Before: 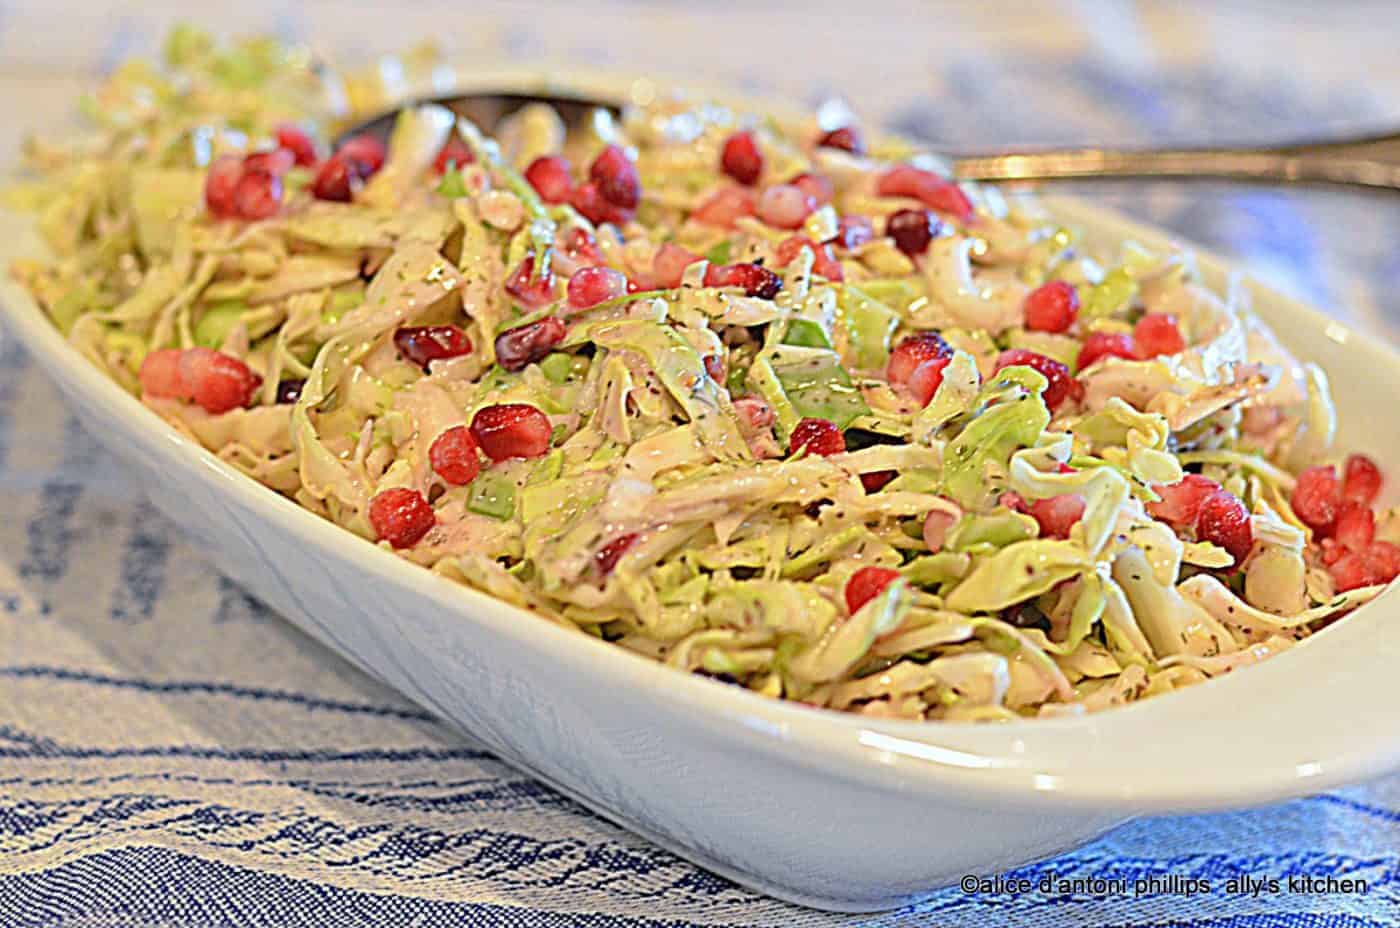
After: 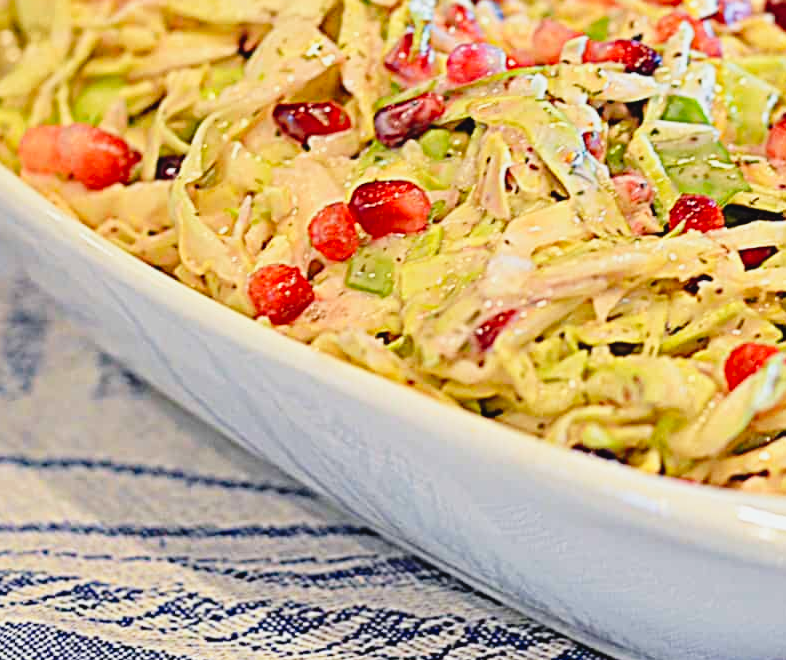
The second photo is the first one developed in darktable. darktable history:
contrast brightness saturation: contrast -0.119
tone curve: curves: ch0 [(0, 0.011) (0.053, 0.026) (0.174, 0.115) (0.398, 0.444) (0.673, 0.775) (0.829, 0.906) (0.991, 0.981)]; ch1 [(0, 0) (0.264, 0.22) (0.407, 0.373) (0.463, 0.457) (0.492, 0.501) (0.512, 0.513) (0.54, 0.543) (0.585, 0.617) (0.659, 0.686) (0.78, 0.8) (1, 1)]; ch2 [(0, 0) (0.438, 0.449) (0.473, 0.469) (0.503, 0.5) (0.523, 0.534) (0.562, 0.591) (0.612, 0.627) (0.701, 0.707) (1, 1)], preserve colors none
crop: left 8.674%, top 24.221%, right 35.146%, bottom 4.568%
